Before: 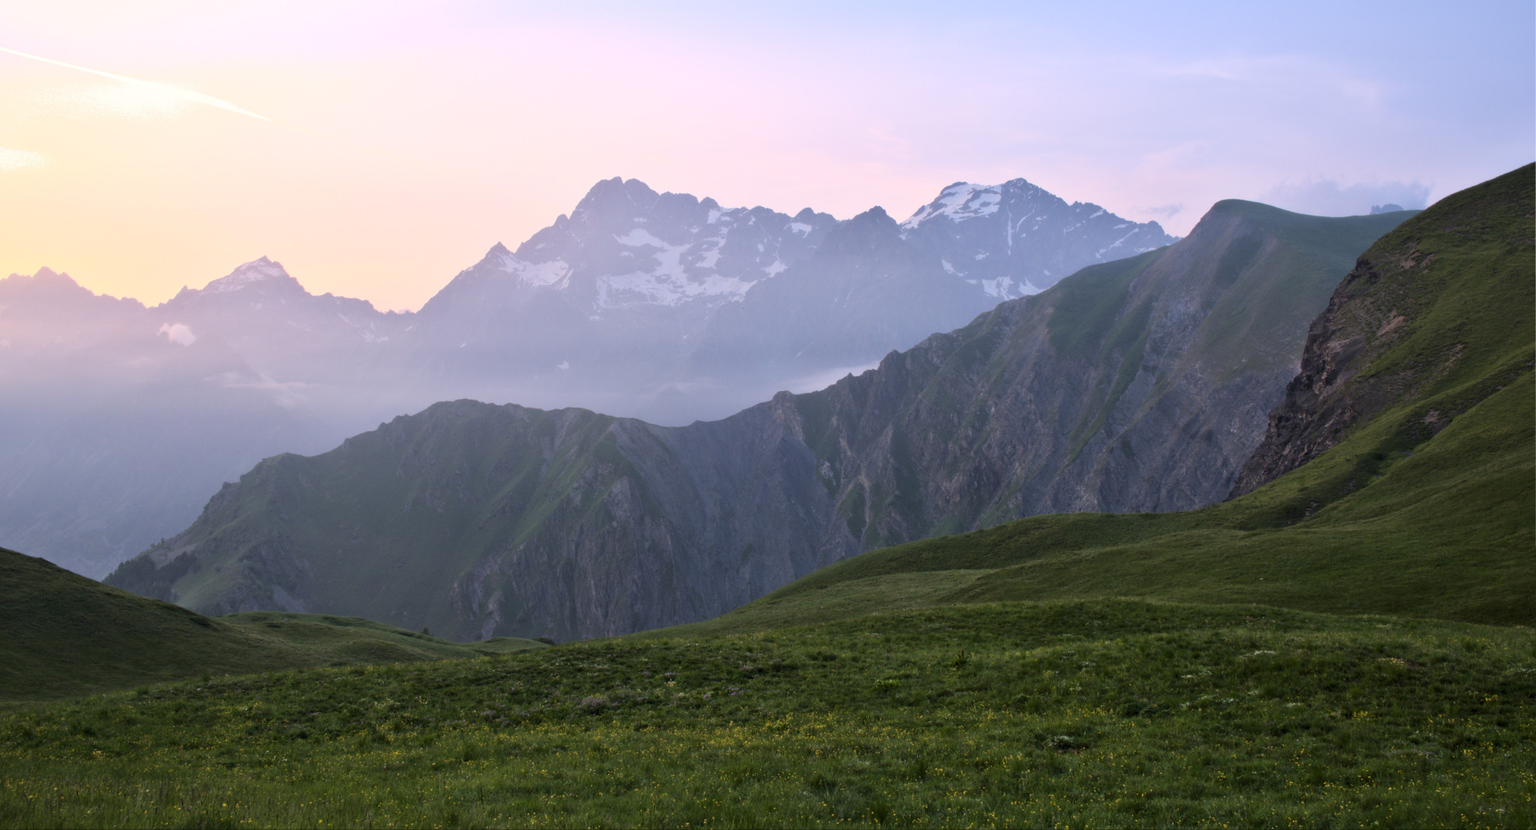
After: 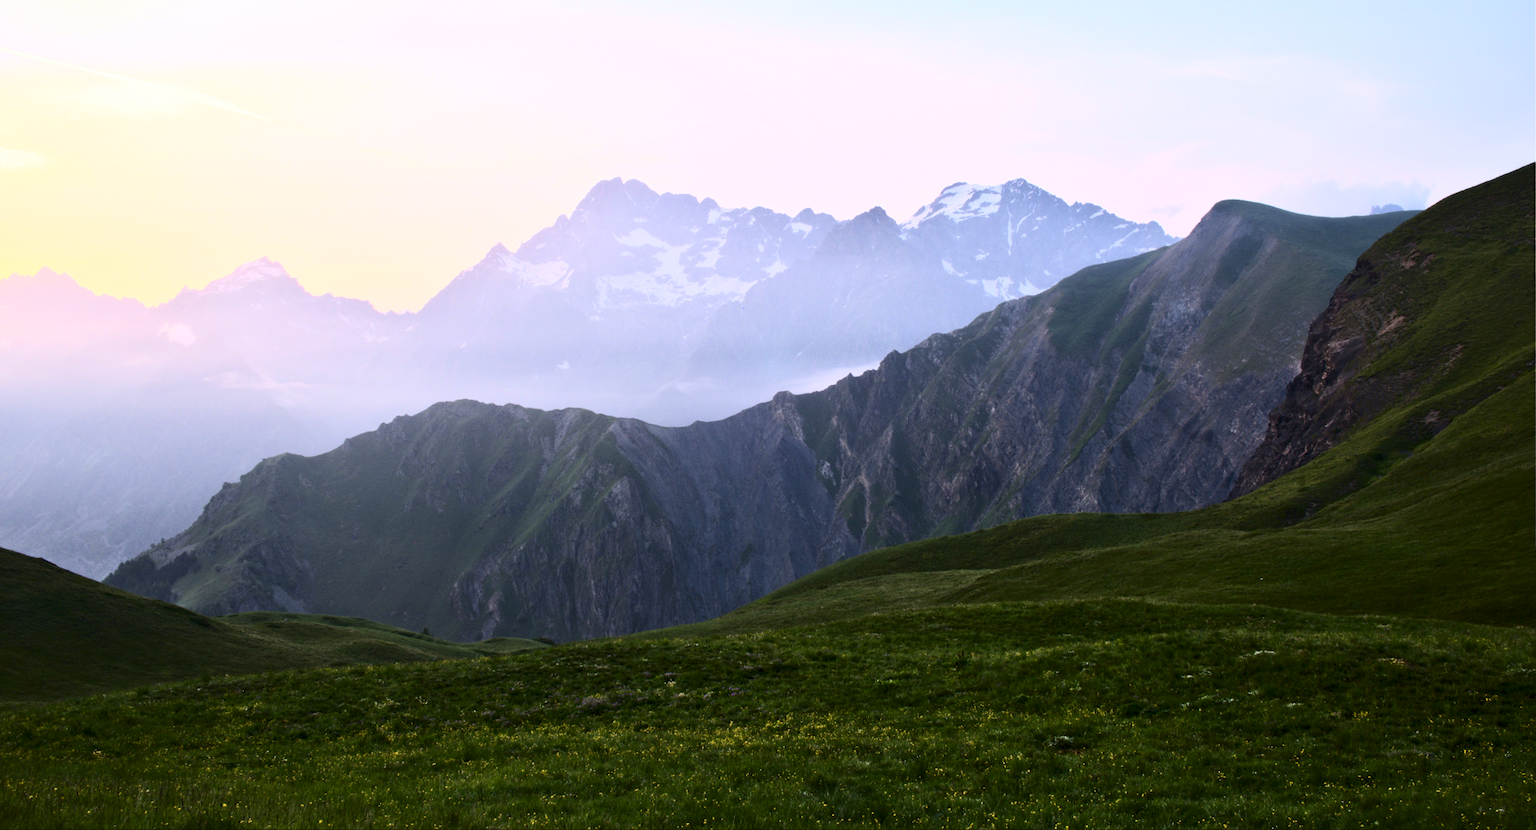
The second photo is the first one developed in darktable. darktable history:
contrast brightness saturation: contrast 0.409, brightness 0.114, saturation 0.215
